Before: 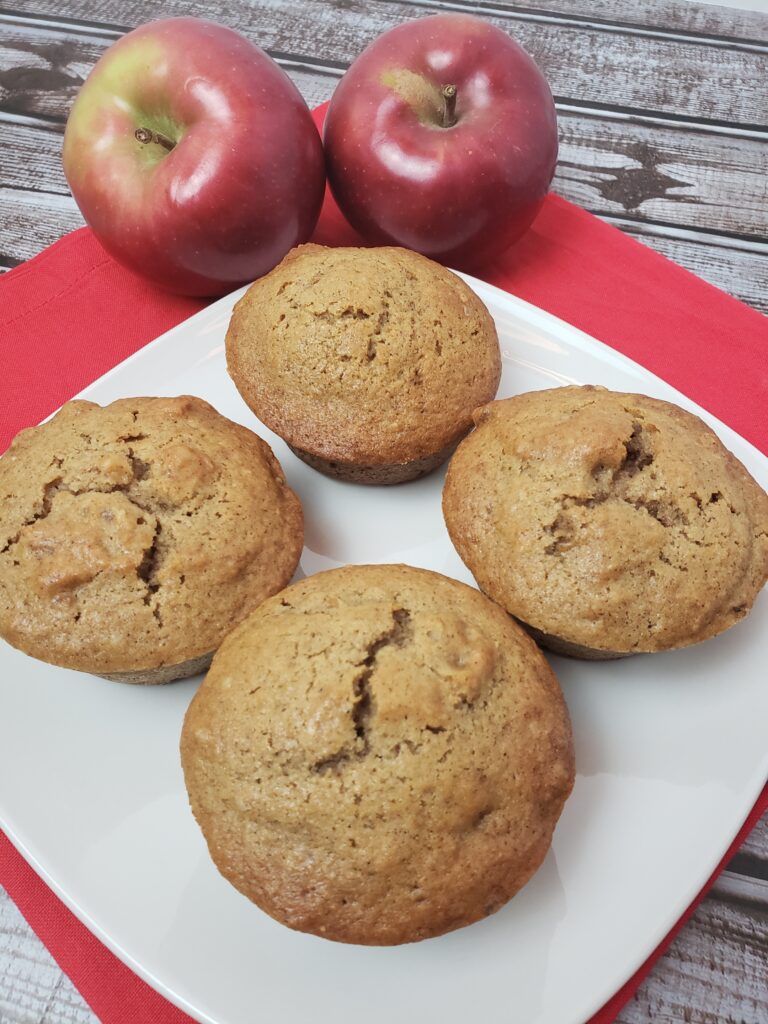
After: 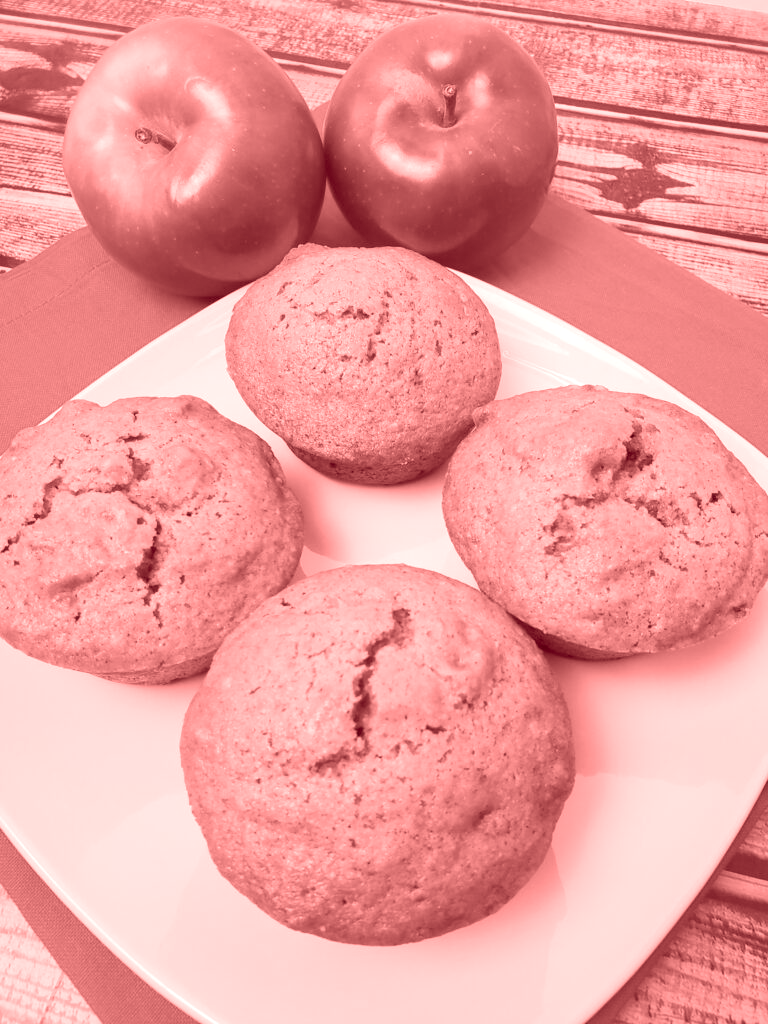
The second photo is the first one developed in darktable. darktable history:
colorize: saturation 60%, source mix 100%
color correction: highlights a* -5.94, highlights b* 9.48, shadows a* 10.12, shadows b* 23.94
